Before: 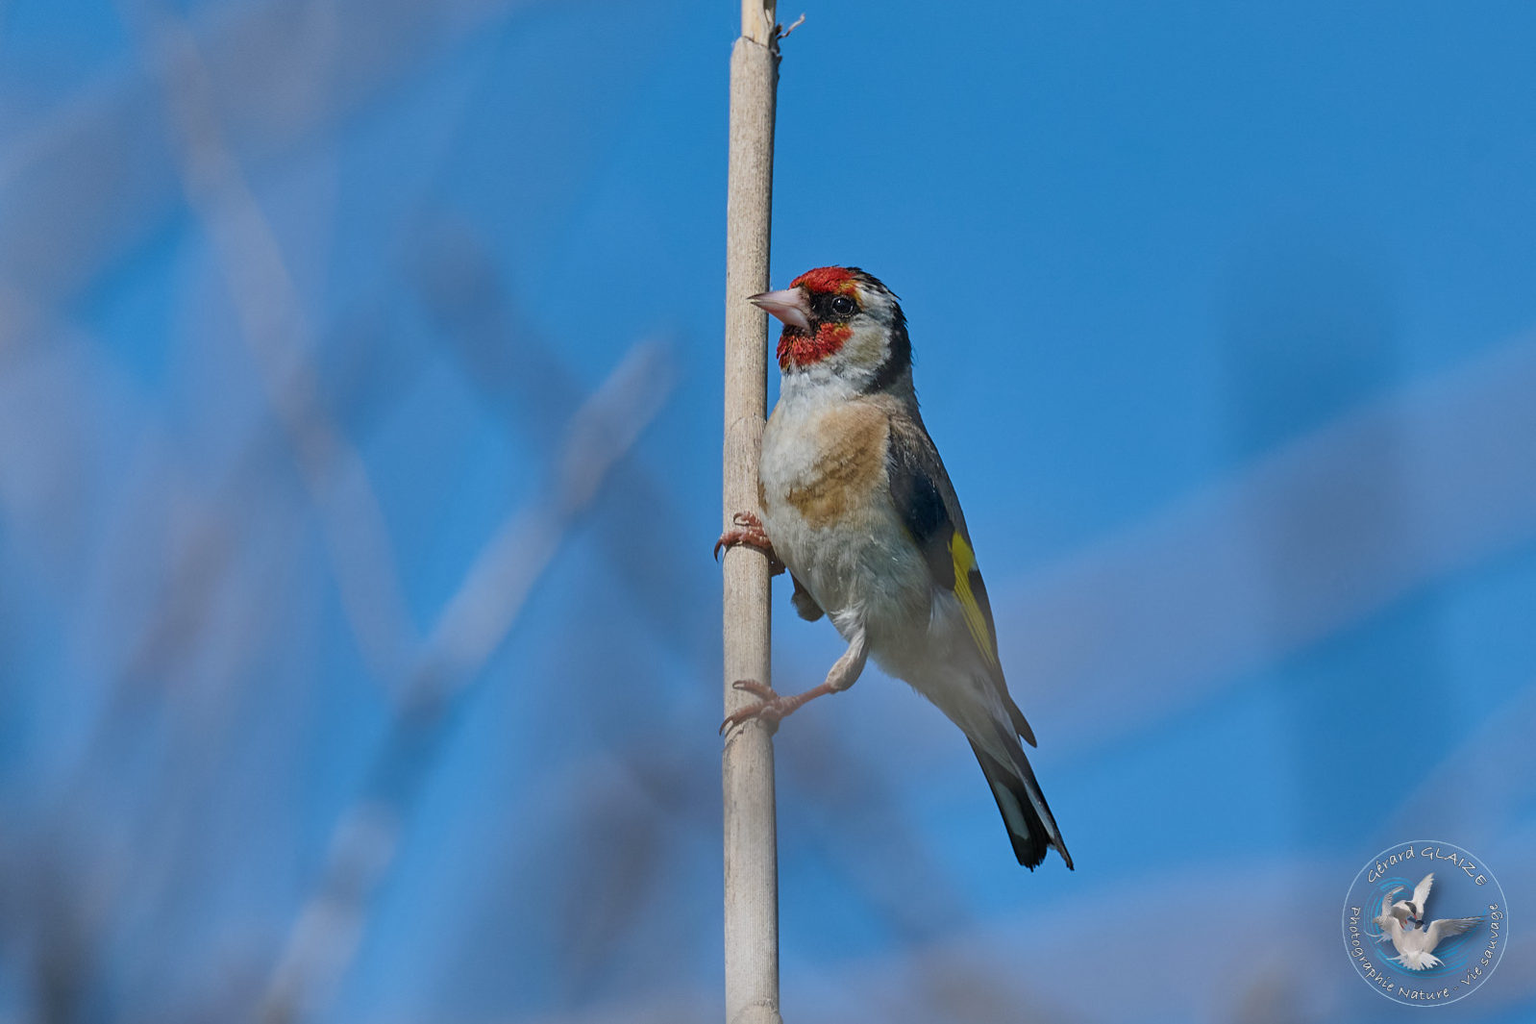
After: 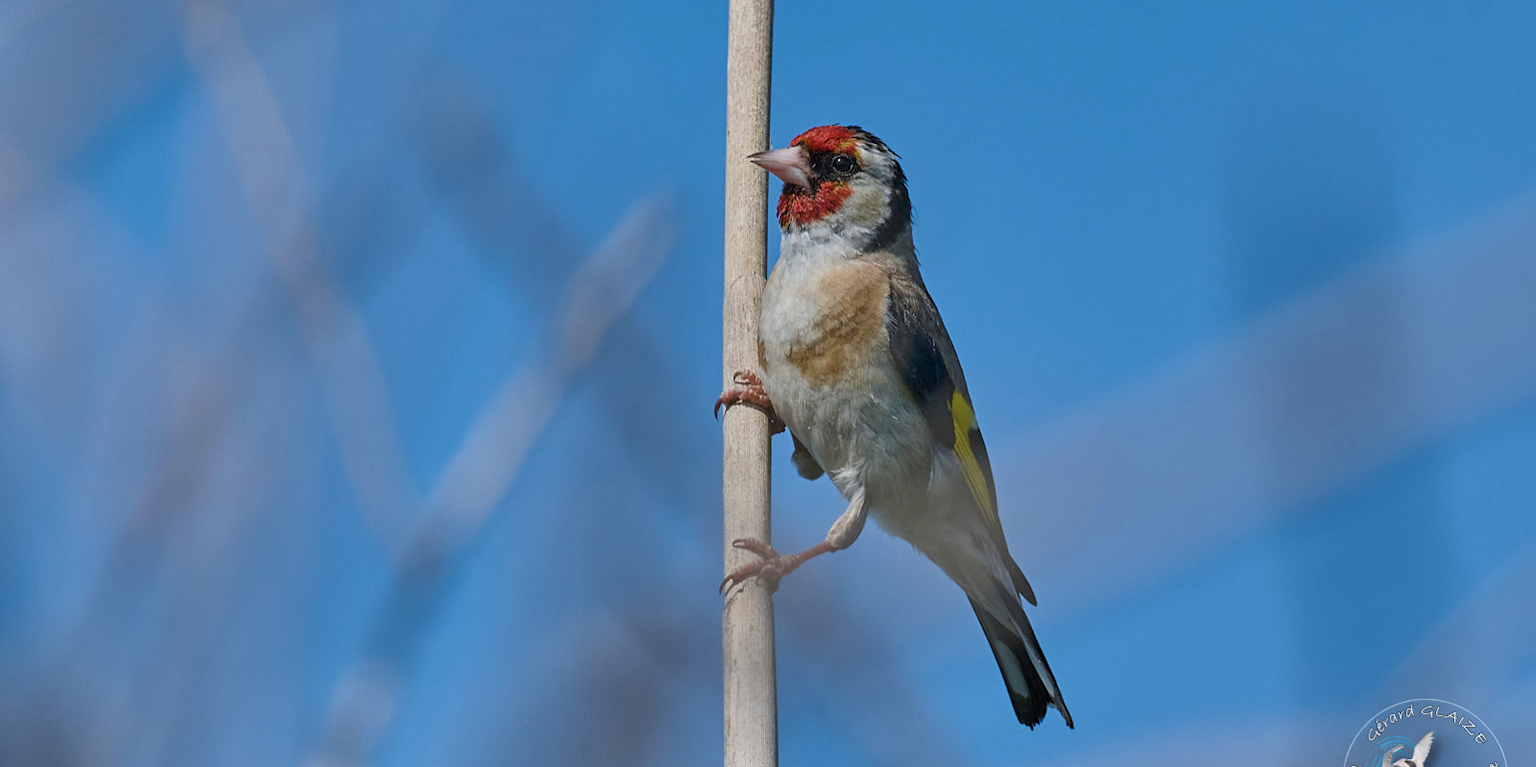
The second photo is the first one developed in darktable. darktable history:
shadows and highlights: shadows 0, highlights 40
crop: top 13.819%, bottom 11.169%
contrast brightness saturation: saturation -0.05
